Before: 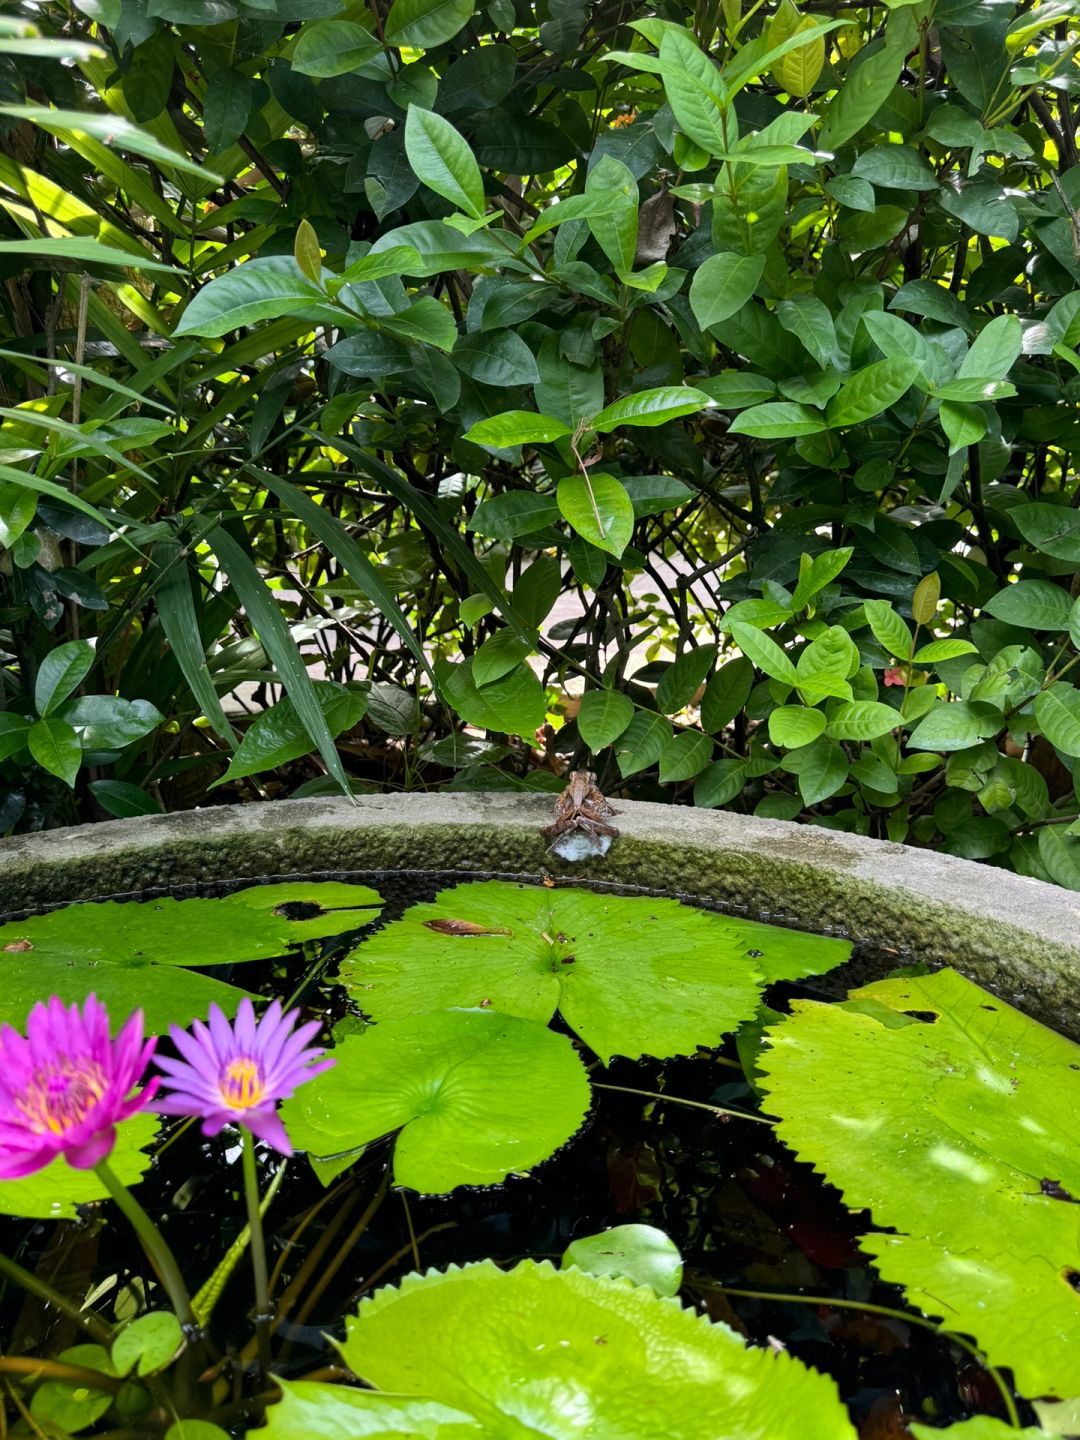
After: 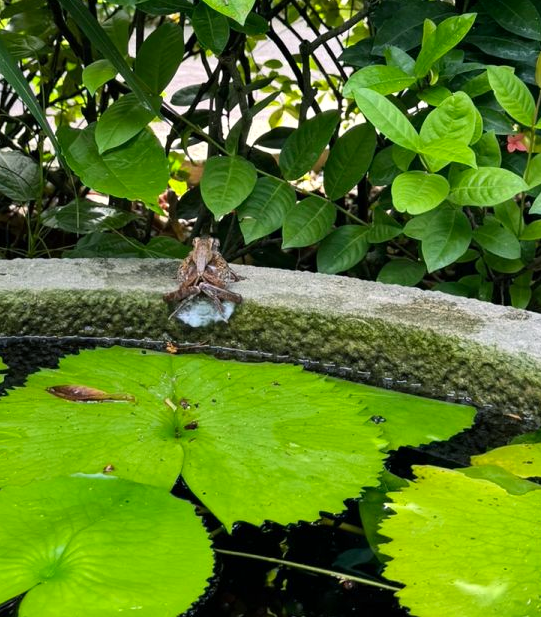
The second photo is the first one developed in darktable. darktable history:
color balance rgb: power › chroma 0.475%, power › hue 215.07°, perceptual saturation grading › global saturation 2.537%, perceptual brilliance grading › global brilliance 2.696%, global vibrance 9.532%
crop: left 34.928%, top 37.106%, right 14.916%, bottom 20.022%
